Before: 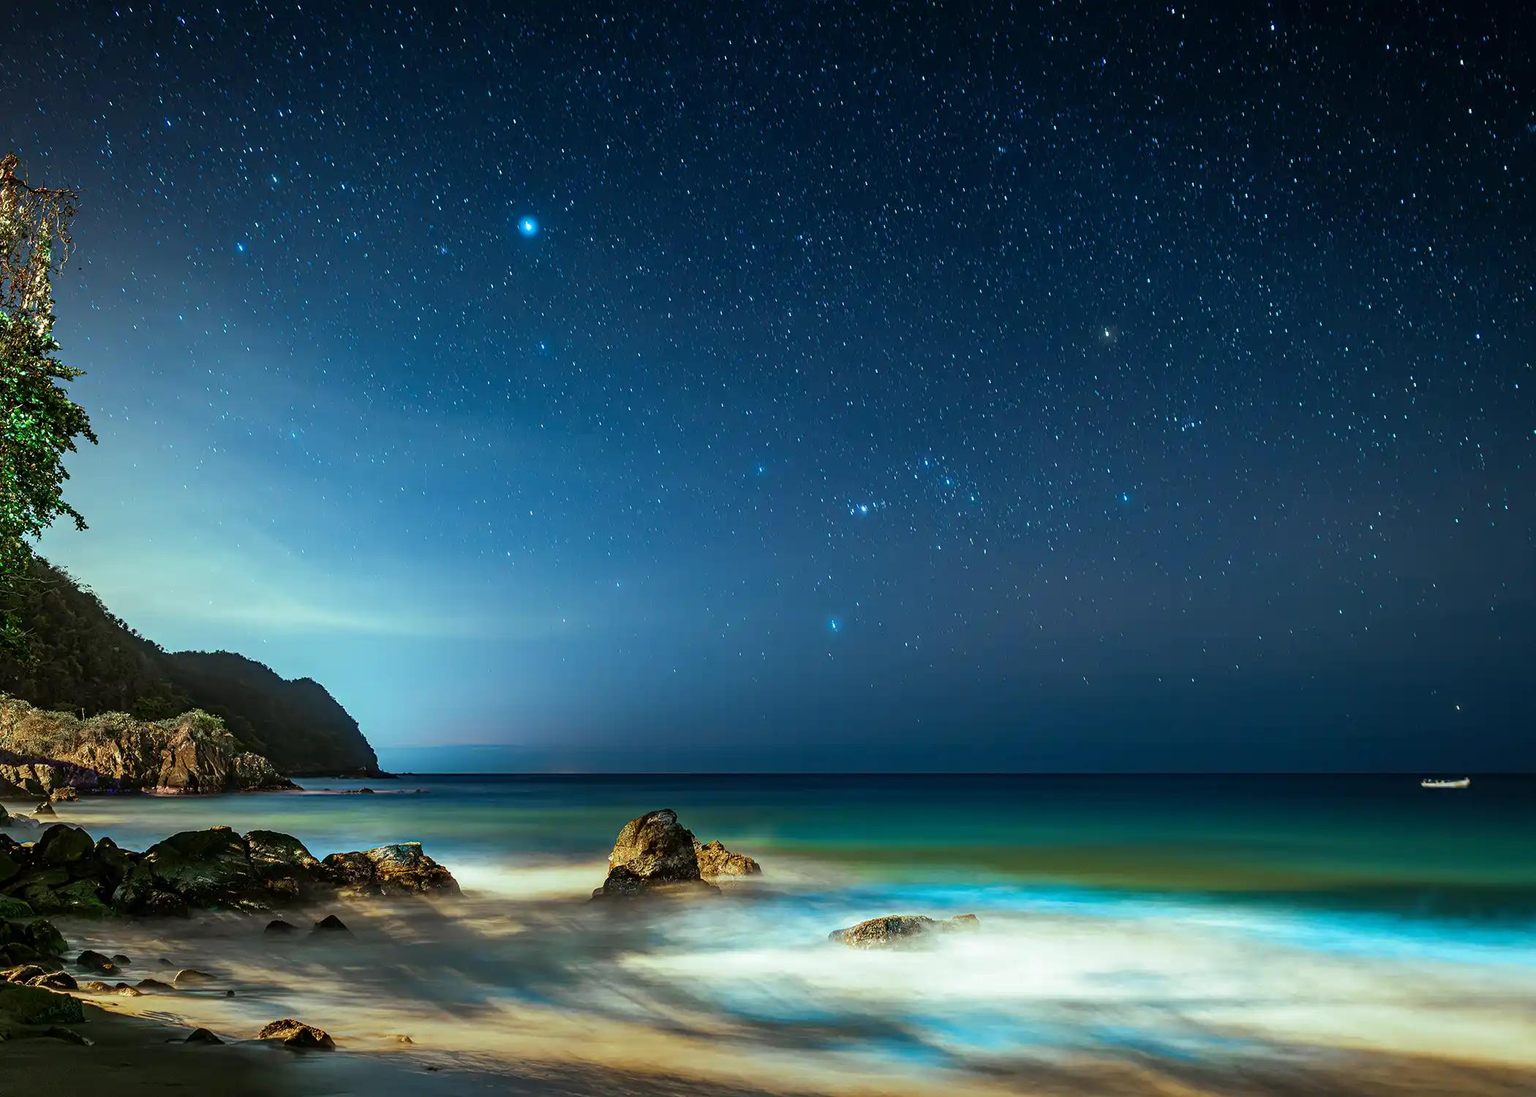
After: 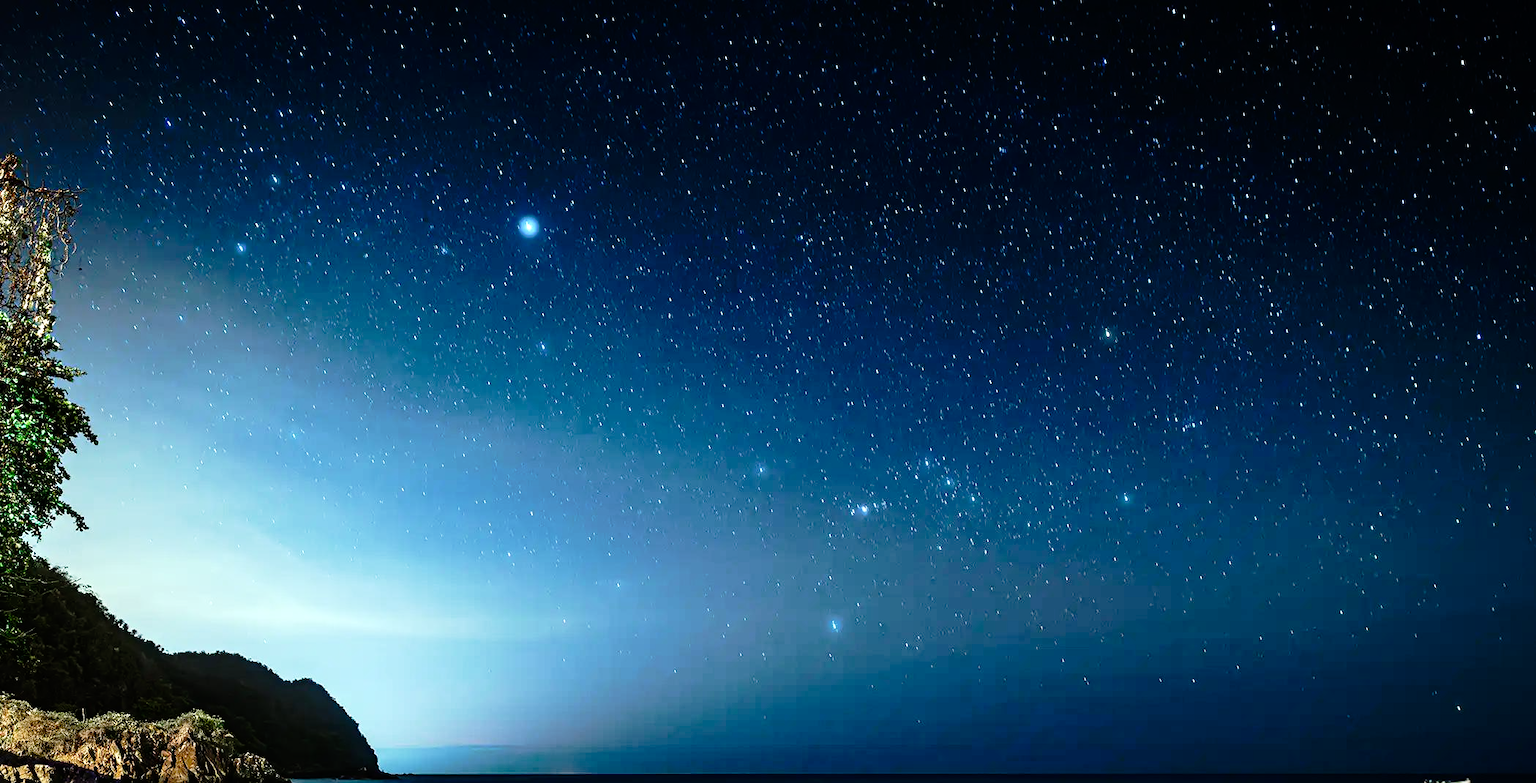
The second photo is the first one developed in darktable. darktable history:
tone equalizer: -8 EV -0.751 EV, -7 EV -0.713 EV, -6 EV -0.596 EV, -5 EV -0.362 EV, -3 EV 0.382 EV, -2 EV 0.6 EV, -1 EV 0.697 EV, +0 EV 0.774 EV, edges refinement/feathering 500, mask exposure compensation -1.57 EV, preserve details no
tone curve: curves: ch0 [(0, 0) (0.088, 0.042) (0.208, 0.176) (0.257, 0.267) (0.406, 0.483) (0.489, 0.556) (0.667, 0.73) (0.793, 0.851) (0.994, 0.974)]; ch1 [(0, 0) (0.161, 0.092) (0.35, 0.33) (0.392, 0.392) (0.457, 0.467) (0.505, 0.497) (0.537, 0.518) (0.553, 0.53) (0.58, 0.567) (0.739, 0.697) (1, 1)]; ch2 [(0, 0) (0.346, 0.362) (0.448, 0.419) (0.502, 0.499) (0.533, 0.517) (0.556, 0.533) (0.629, 0.619) (0.717, 0.678) (1, 1)], preserve colors none
crop: right 0.001%, bottom 28.653%
